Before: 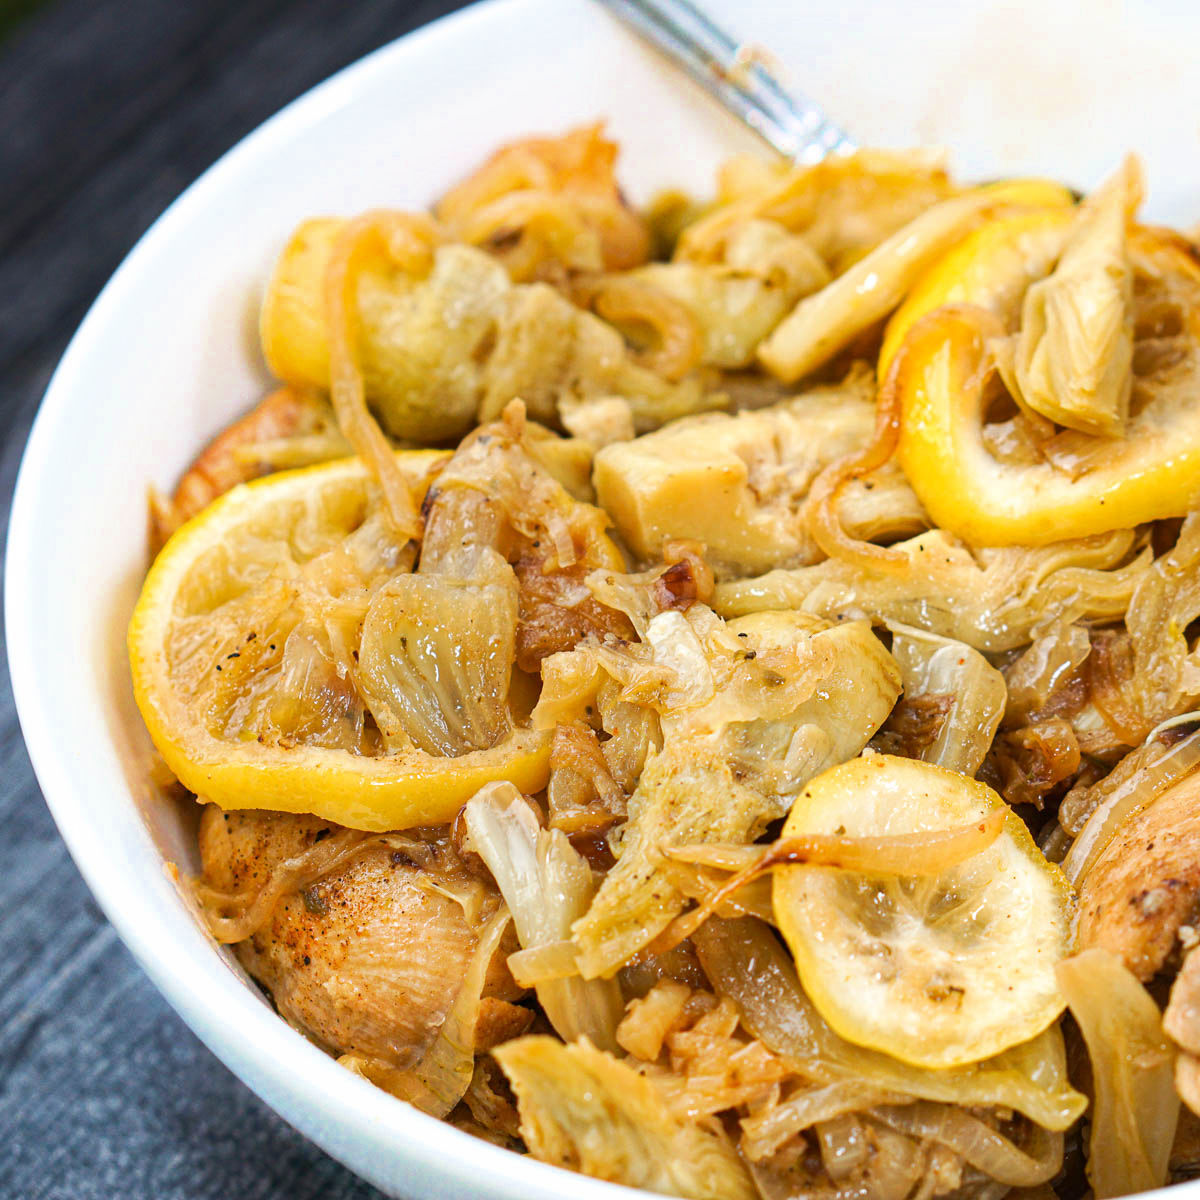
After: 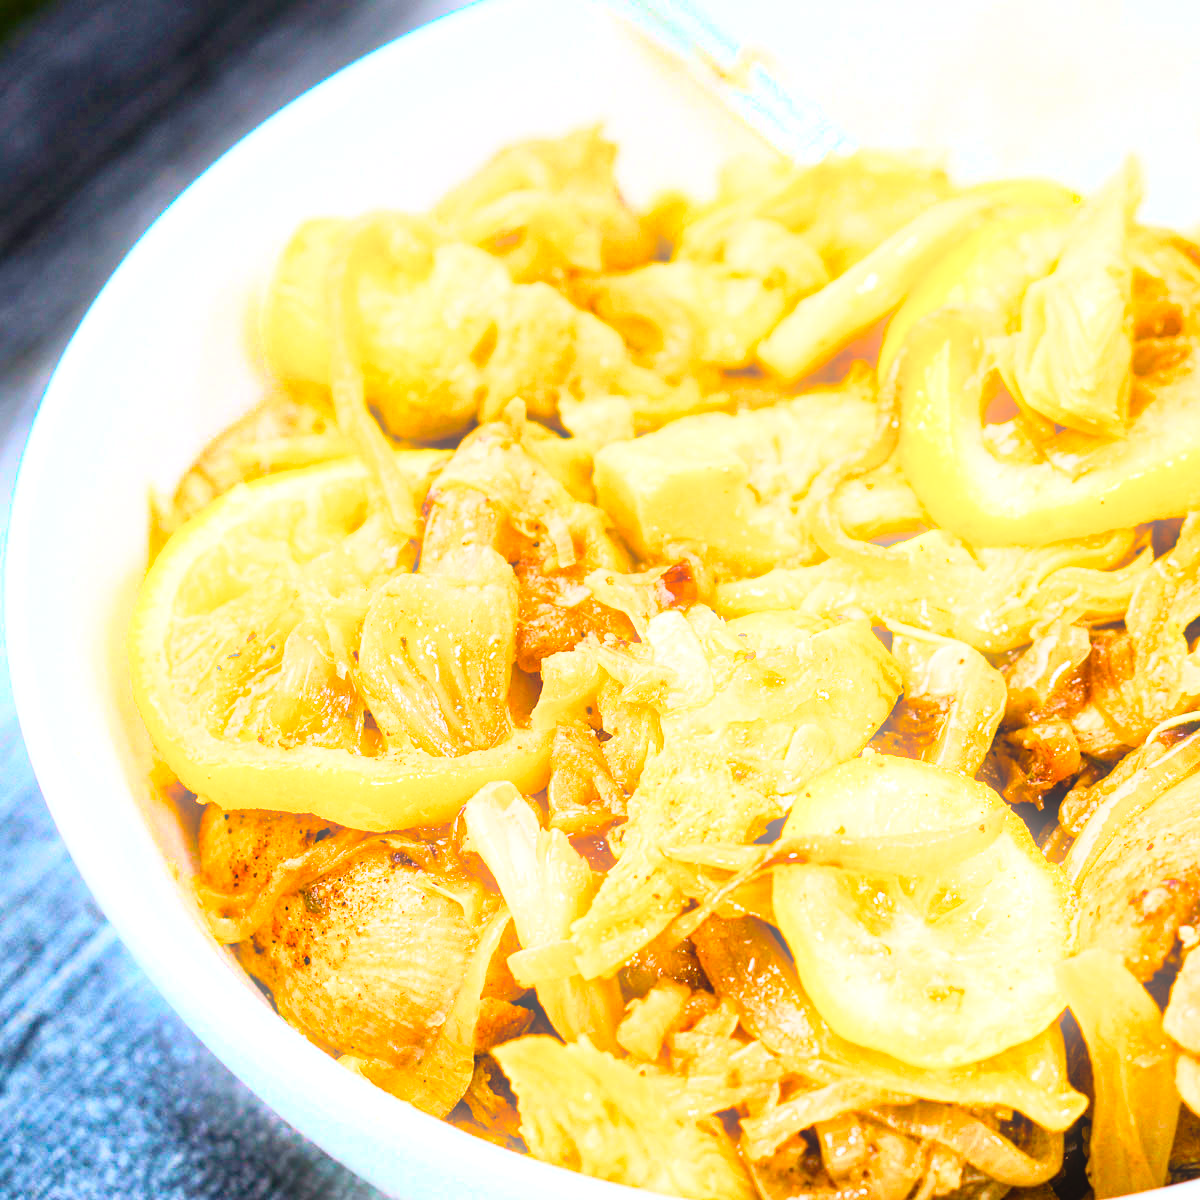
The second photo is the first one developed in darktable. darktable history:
color balance rgb: perceptual saturation grading › highlights -29.58%, perceptual saturation grading › mid-tones 29.47%, perceptual saturation grading › shadows 59.73%, perceptual brilliance grading › global brilliance -17.79%, perceptual brilliance grading › highlights 28.73%, global vibrance 15.44%
tone curve: curves: ch0 [(0, 0) (0.084, 0.074) (0.2, 0.297) (0.363, 0.591) (0.495, 0.765) (0.68, 0.901) (0.851, 0.967) (1, 1)], color space Lab, linked channels, preserve colors none
bloom: size 9%, threshold 100%, strength 7%
